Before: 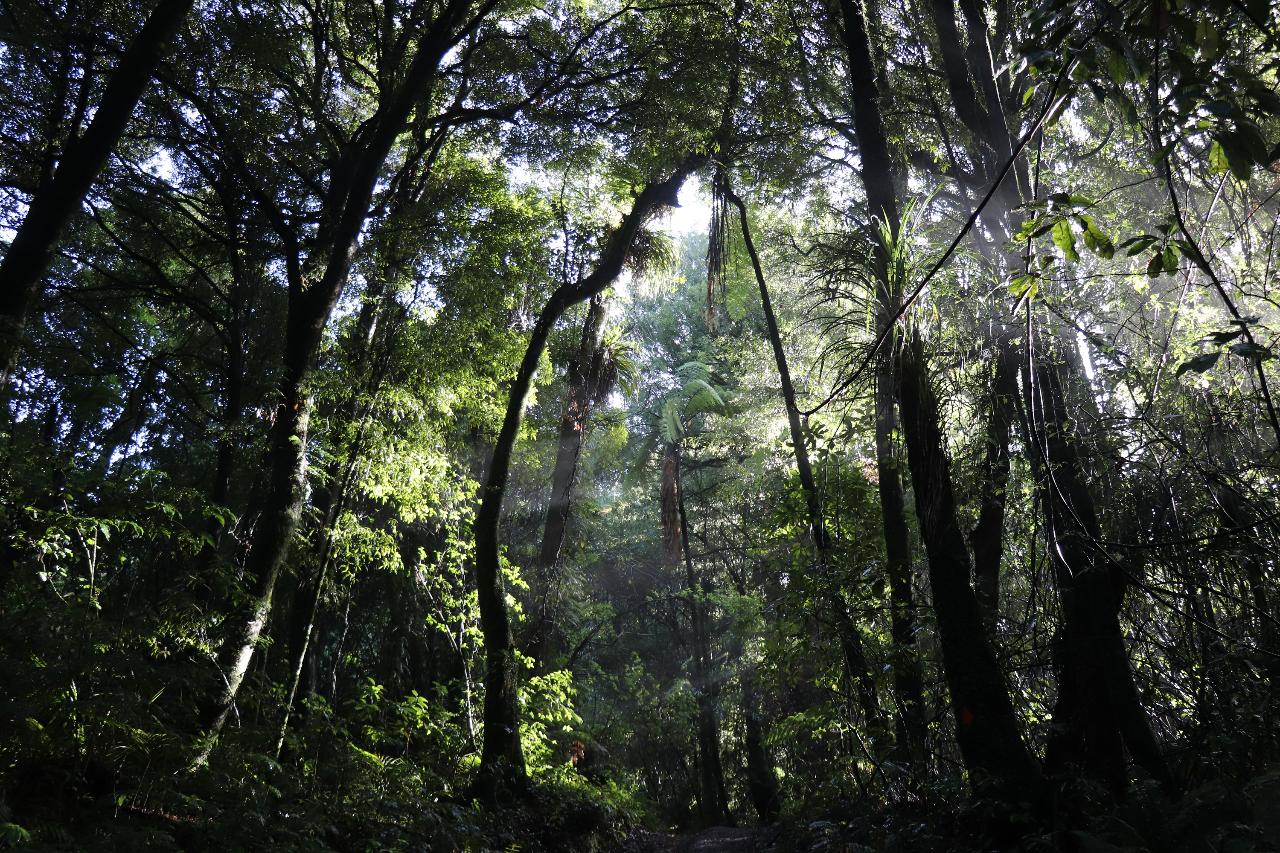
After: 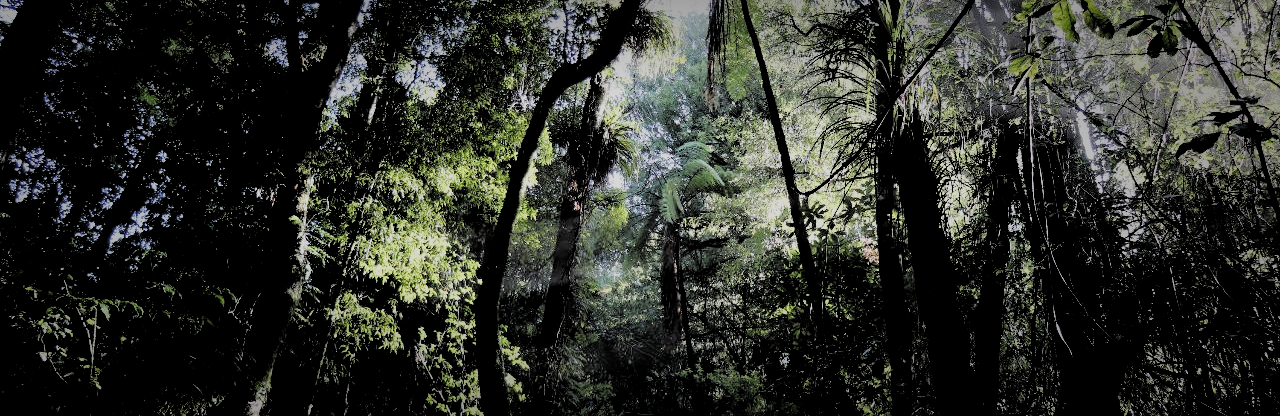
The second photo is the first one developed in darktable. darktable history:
crop and rotate: top 25.939%, bottom 25.242%
vignetting: fall-off start 48.93%, saturation 0.002, center (-0.031, -0.036), automatic ratio true, width/height ratio 1.291
filmic rgb: black relative exposure -2.92 EV, white relative exposure 4.56 EV, hardness 1.75, contrast 1.242, color science v4 (2020), iterations of high-quality reconstruction 10
